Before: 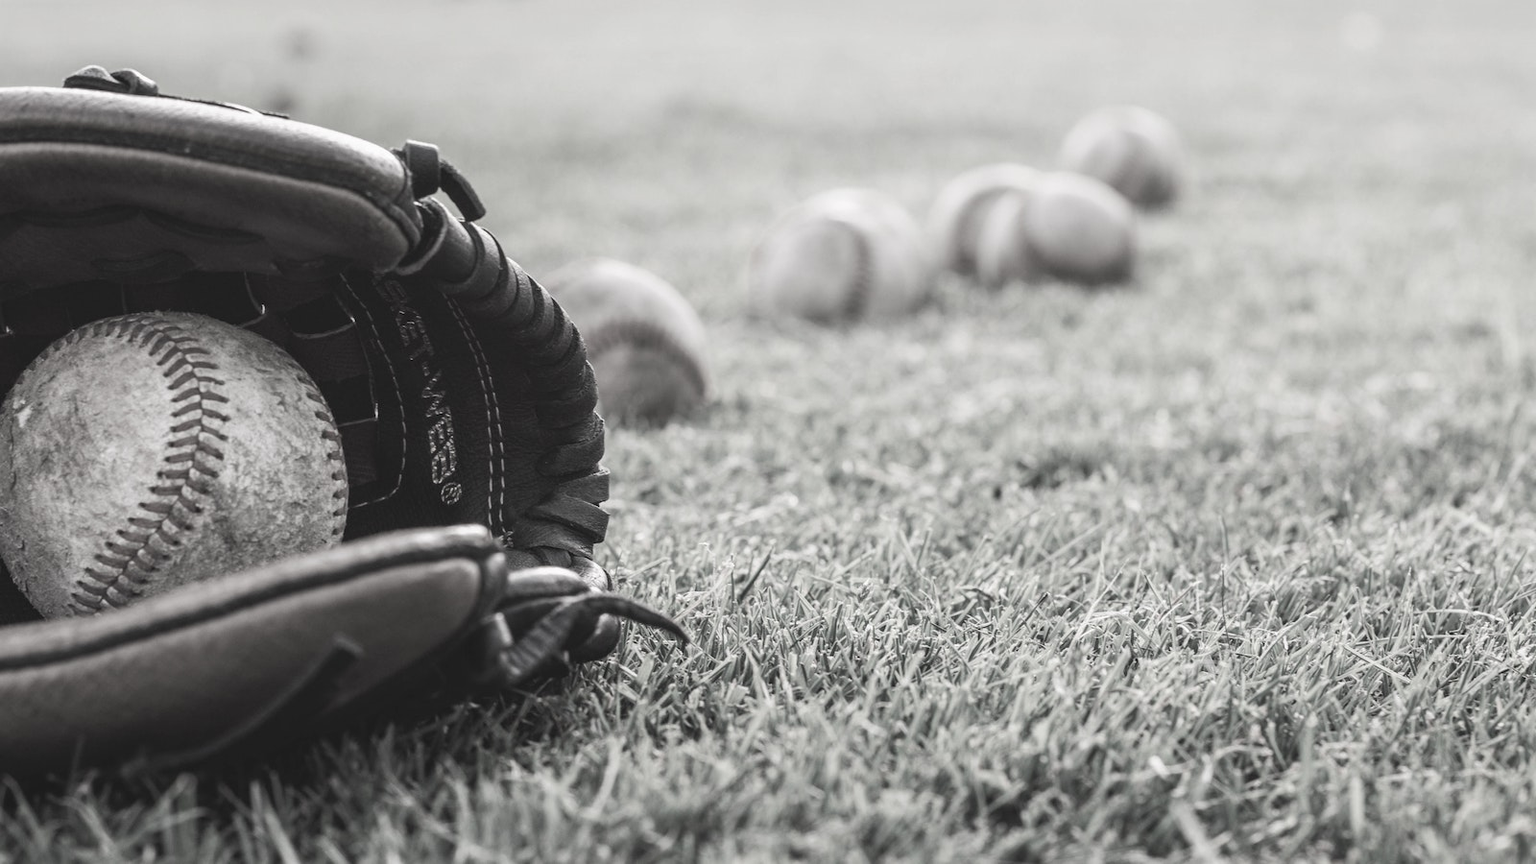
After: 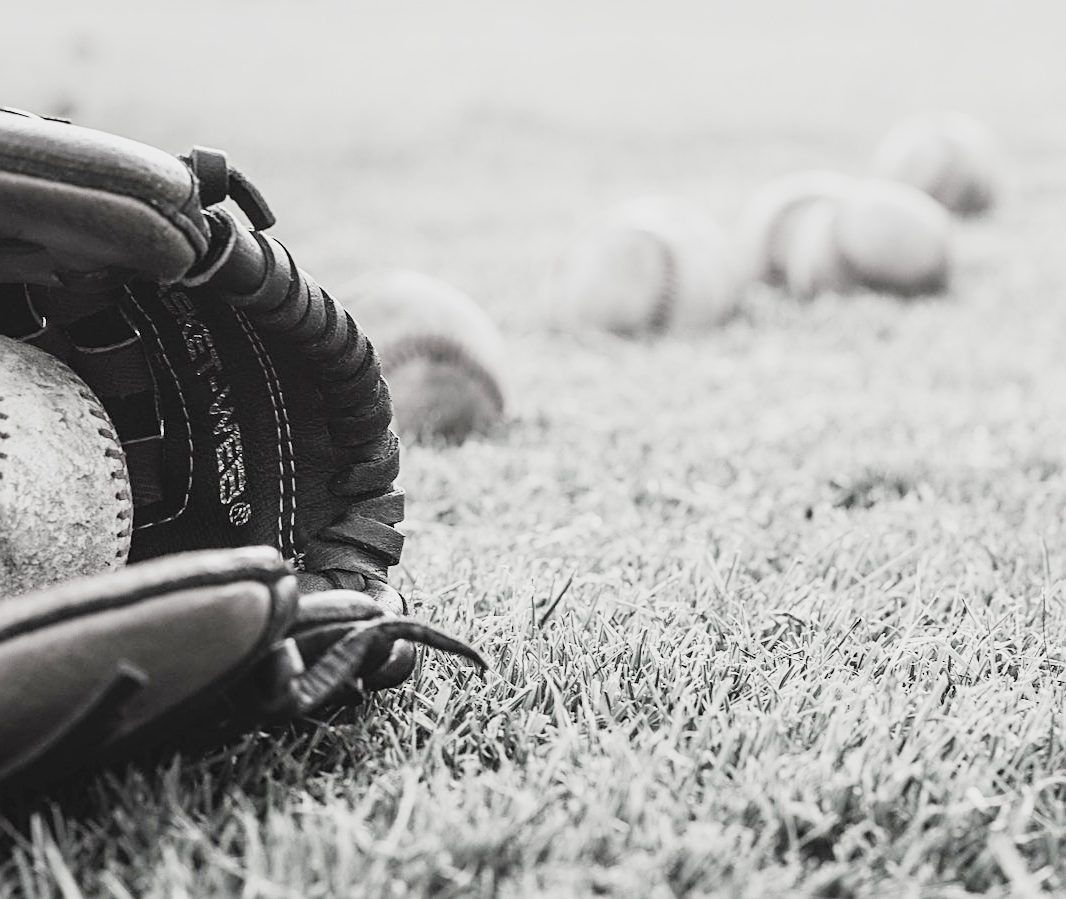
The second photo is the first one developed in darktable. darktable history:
crop and rotate: left 14.385%, right 18.948%
sharpen: on, module defaults
exposure: black level correction 0, exposure 0.9 EV, compensate highlight preservation false
sigmoid: skew -0.2, preserve hue 0%, red attenuation 0.1, red rotation 0.035, green attenuation 0.1, green rotation -0.017, blue attenuation 0.15, blue rotation -0.052, base primaries Rec2020
